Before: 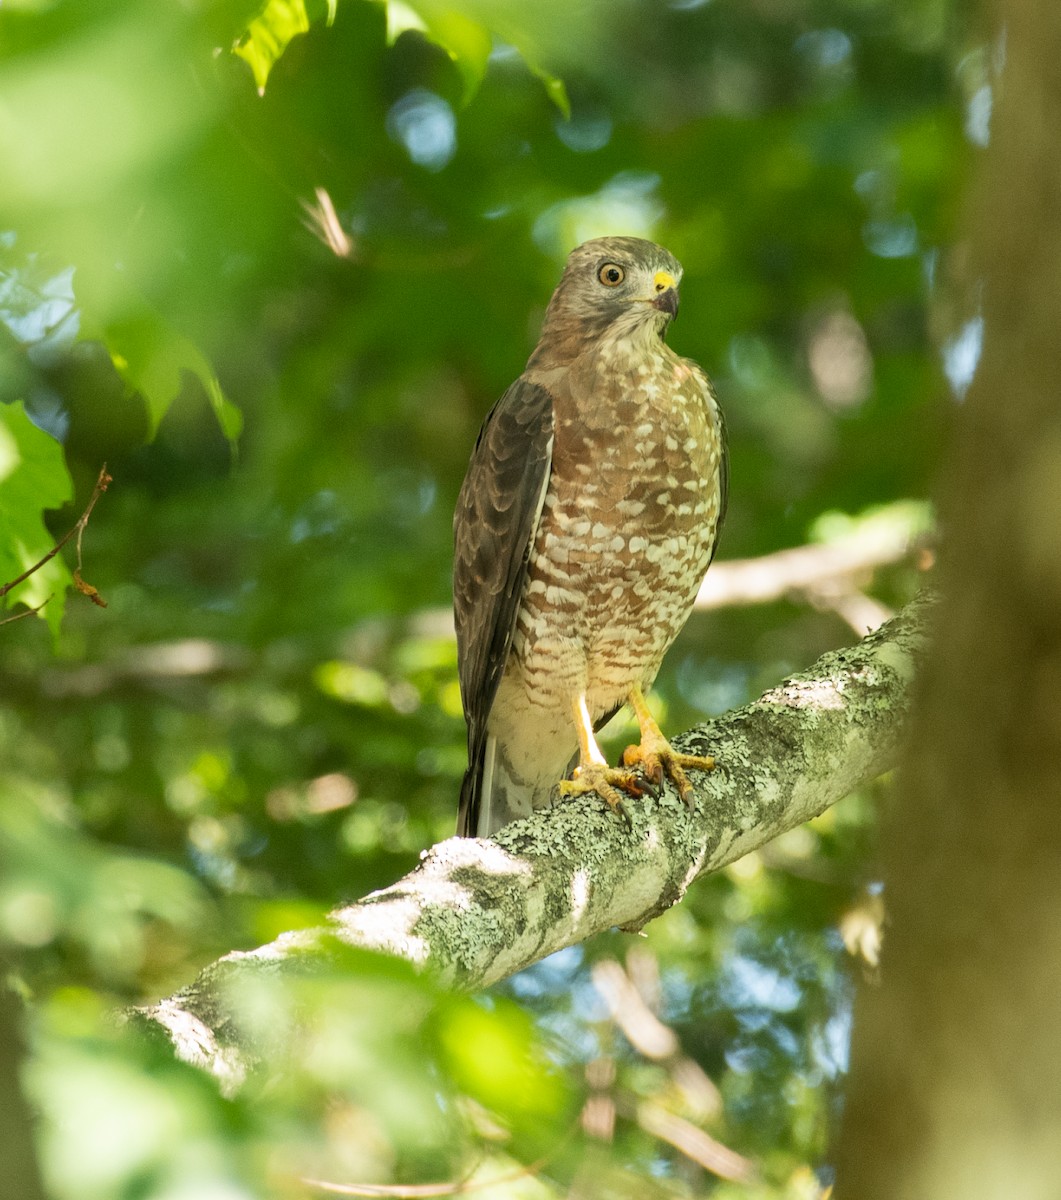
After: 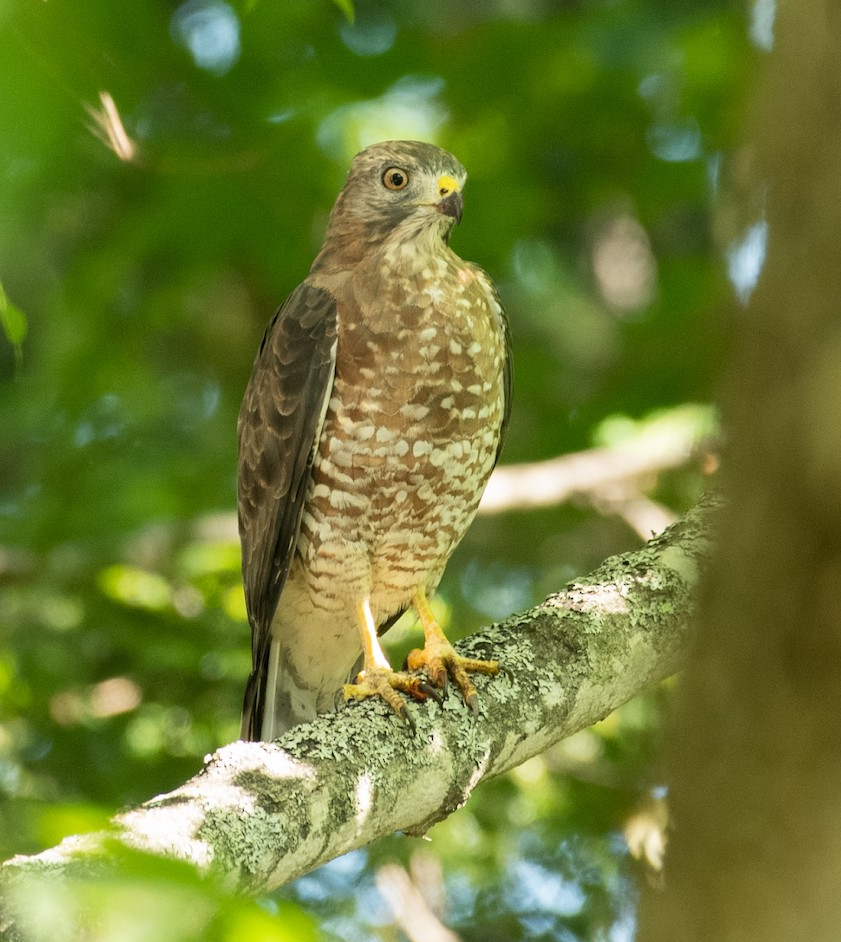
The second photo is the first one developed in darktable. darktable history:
crop and rotate: left 20.372%, top 8.04%, right 0.327%, bottom 13.455%
